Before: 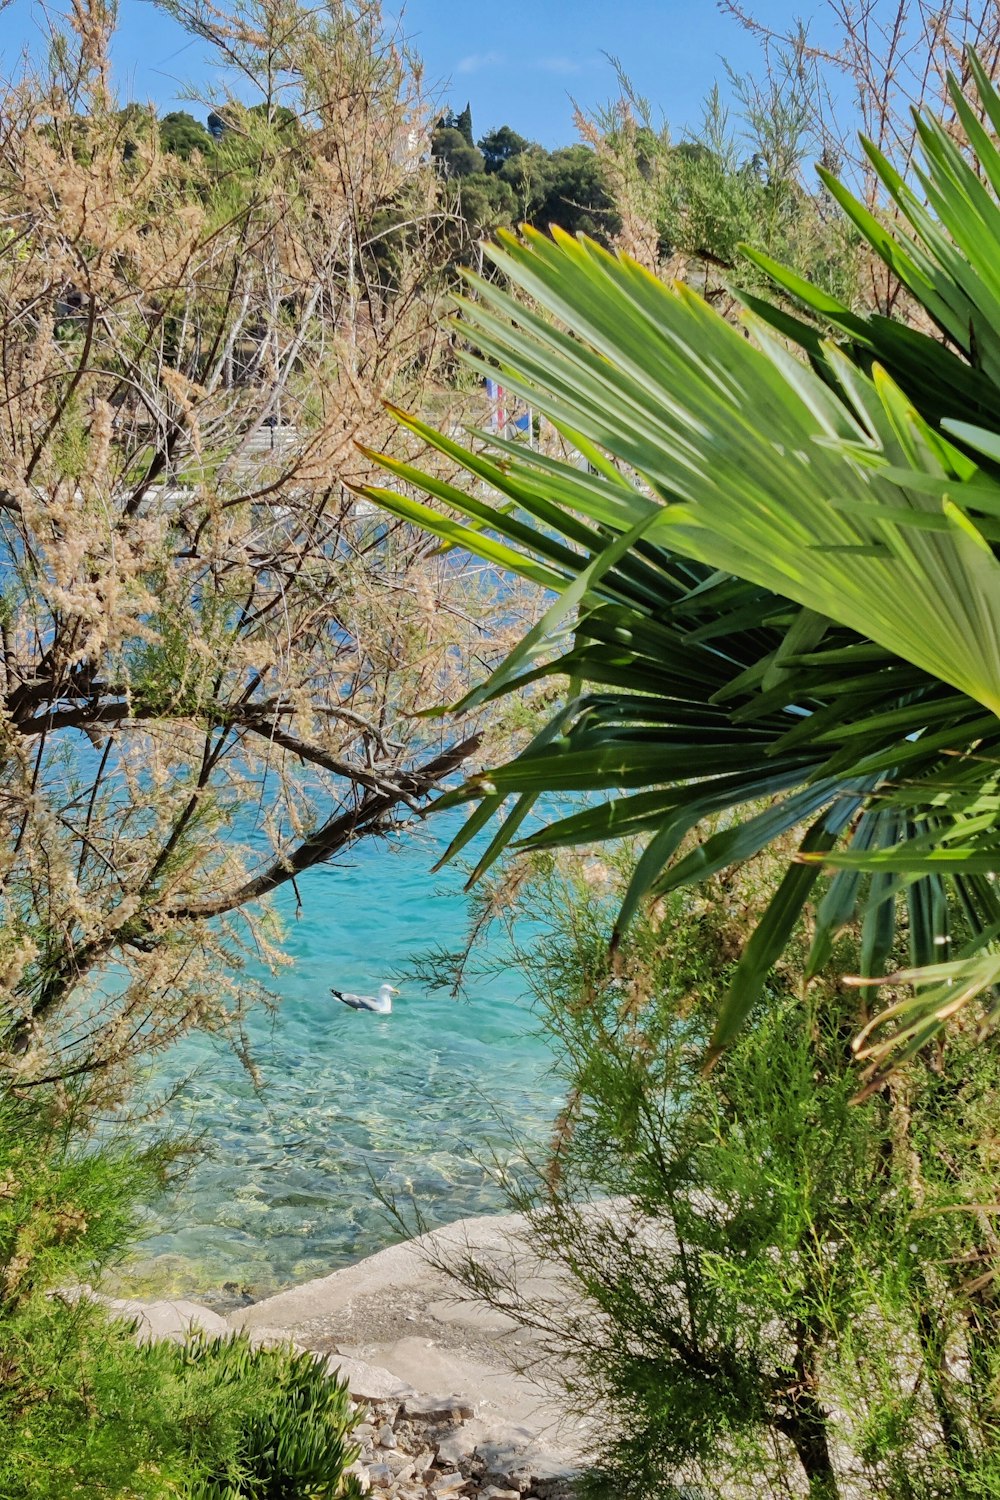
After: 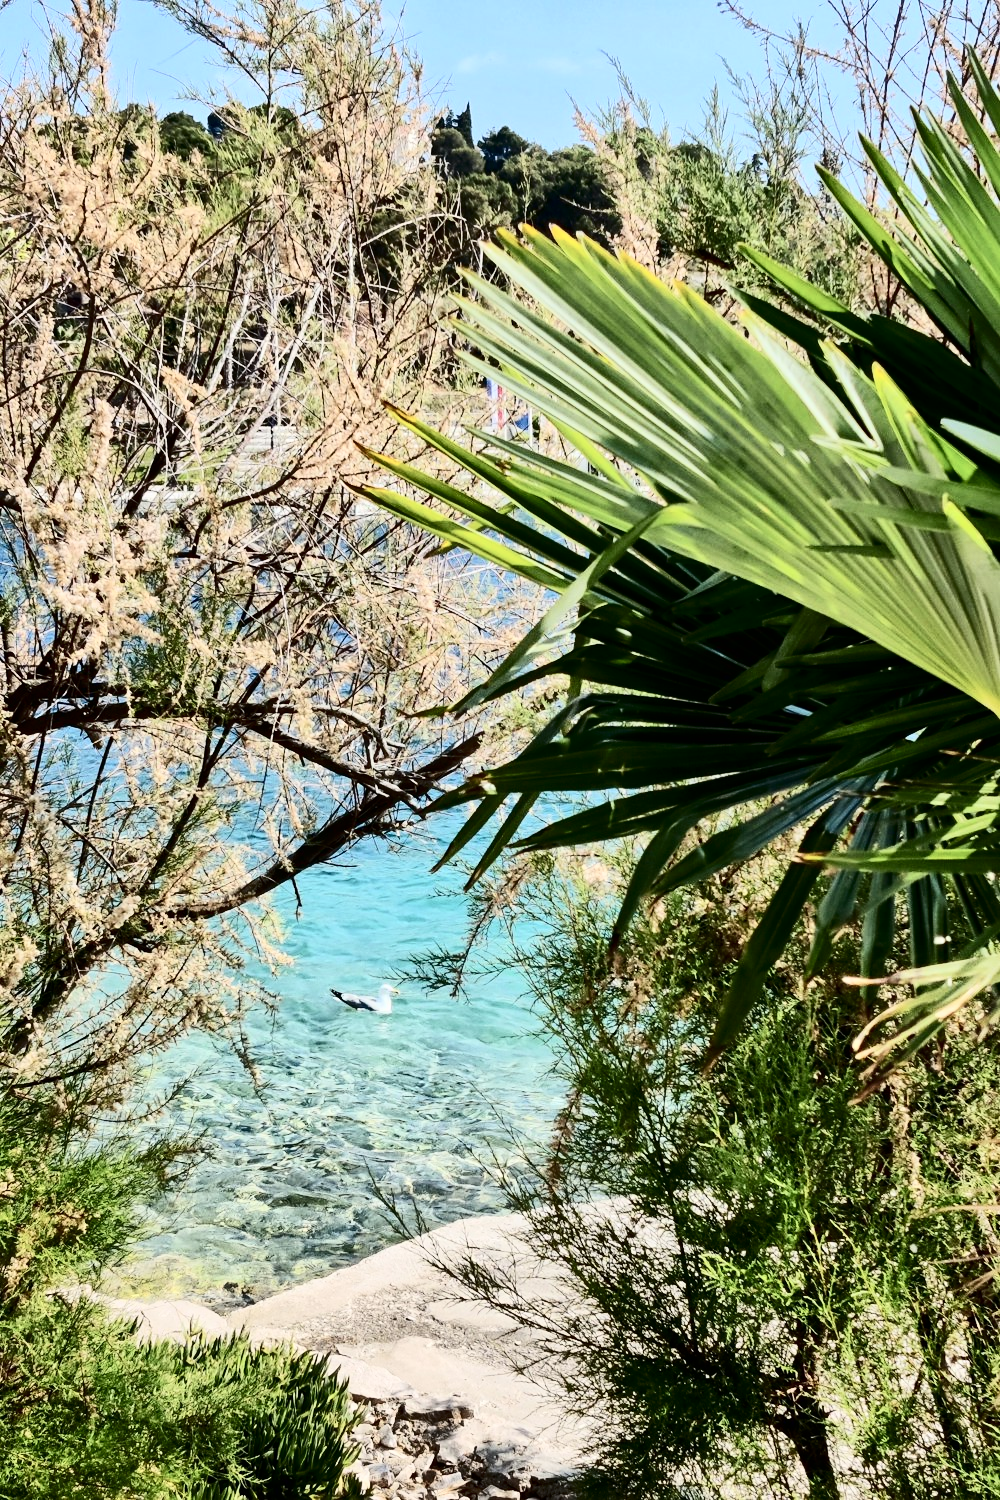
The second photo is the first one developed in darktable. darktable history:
contrast brightness saturation: contrast 0.5, saturation -0.1
shadows and highlights: shadows -23.08, highlights 46.15, soften with gaussian
